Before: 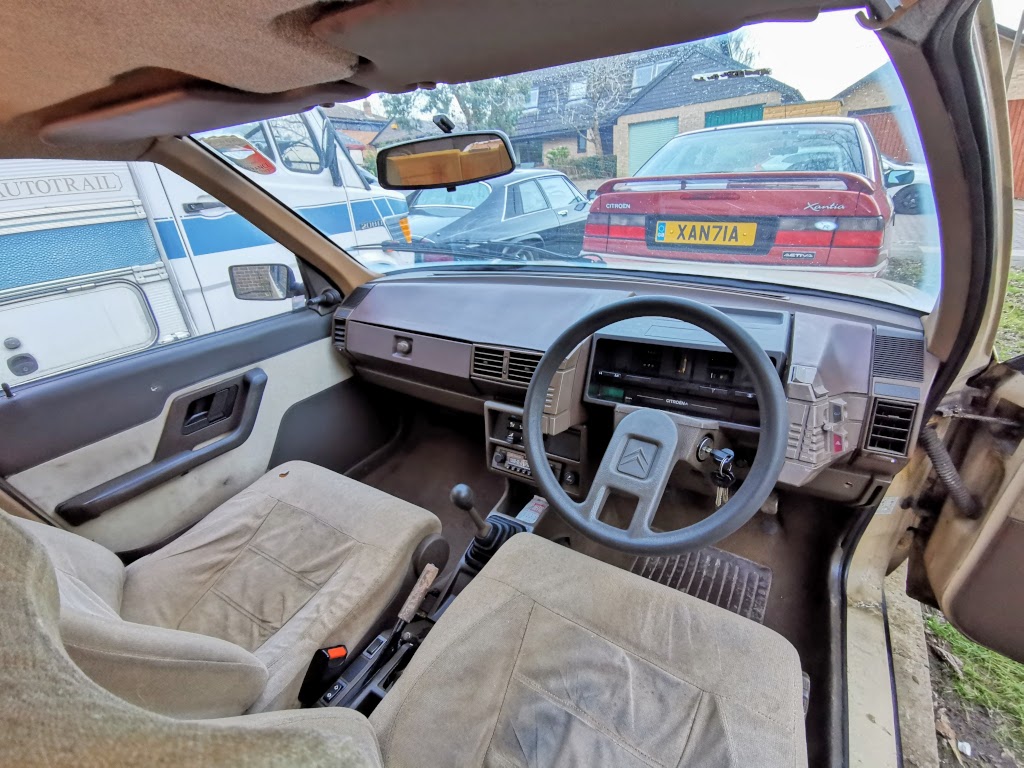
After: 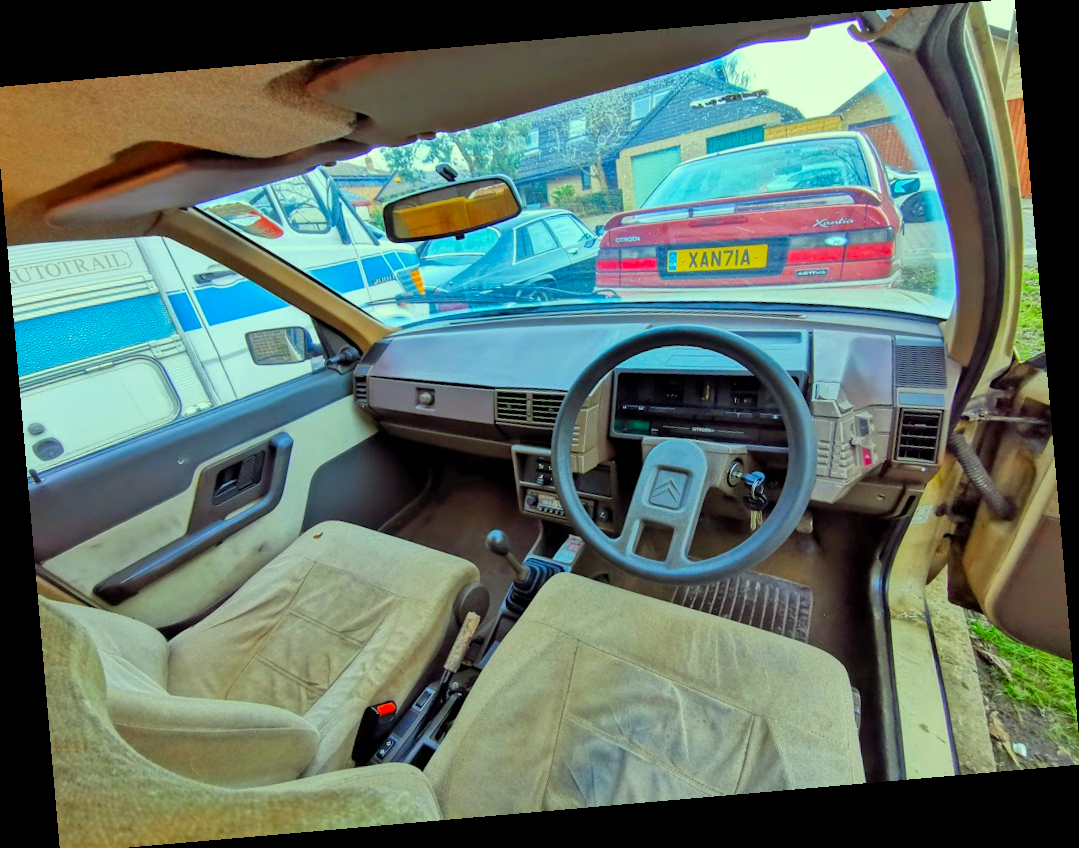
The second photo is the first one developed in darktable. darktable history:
crop and rotate: left 0.614%, top 0.179%, bottom 0.309%
rotate and perspective: rotation -4.98°, automatic cropping off
color correction: highlights a* -10.77, highlights b* 9.8, saturation 1.72
